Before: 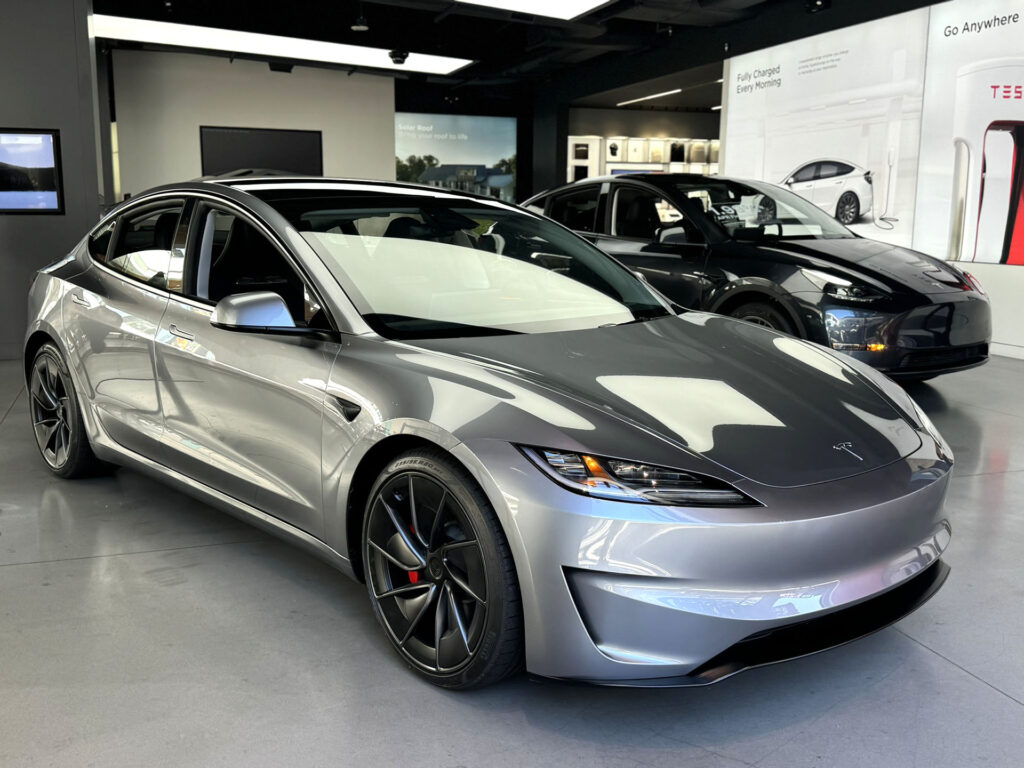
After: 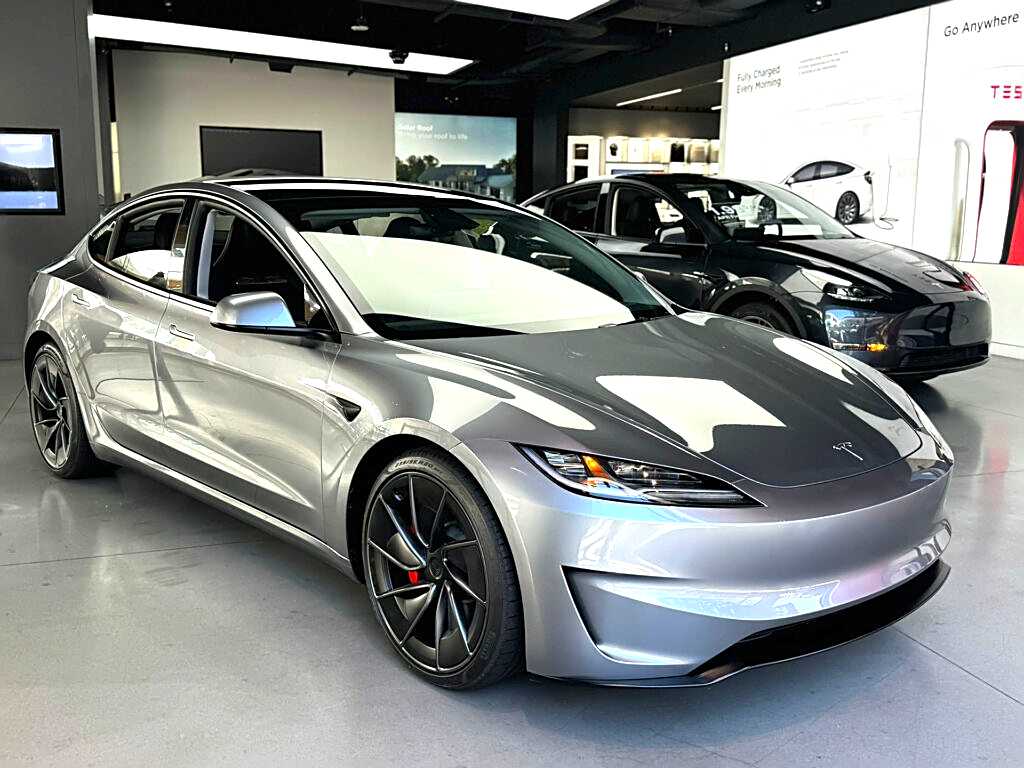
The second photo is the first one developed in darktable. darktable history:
sharpen: amount 0.575
exposure: black level correction 0, exposure 0.5 EV, compensate highlight preservation false
